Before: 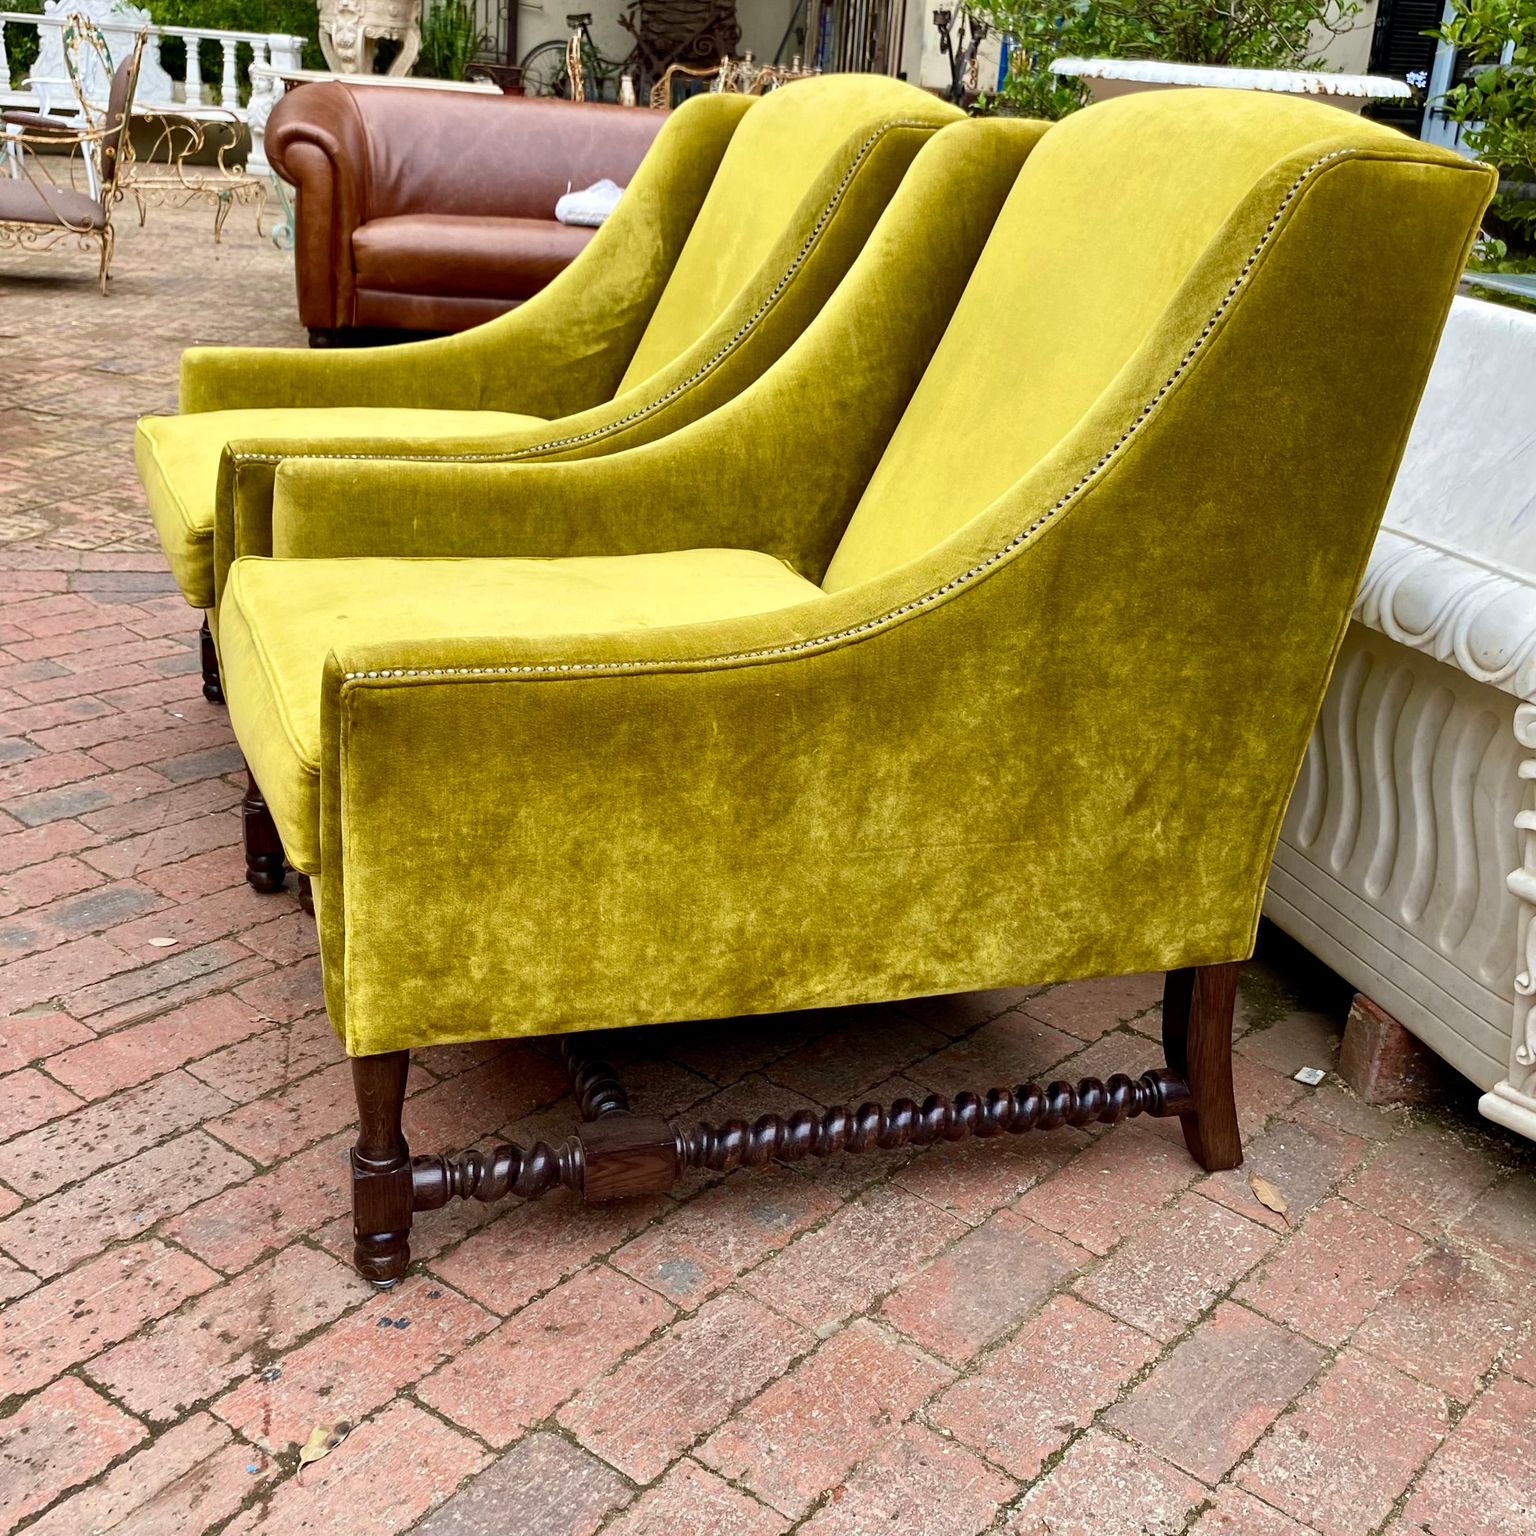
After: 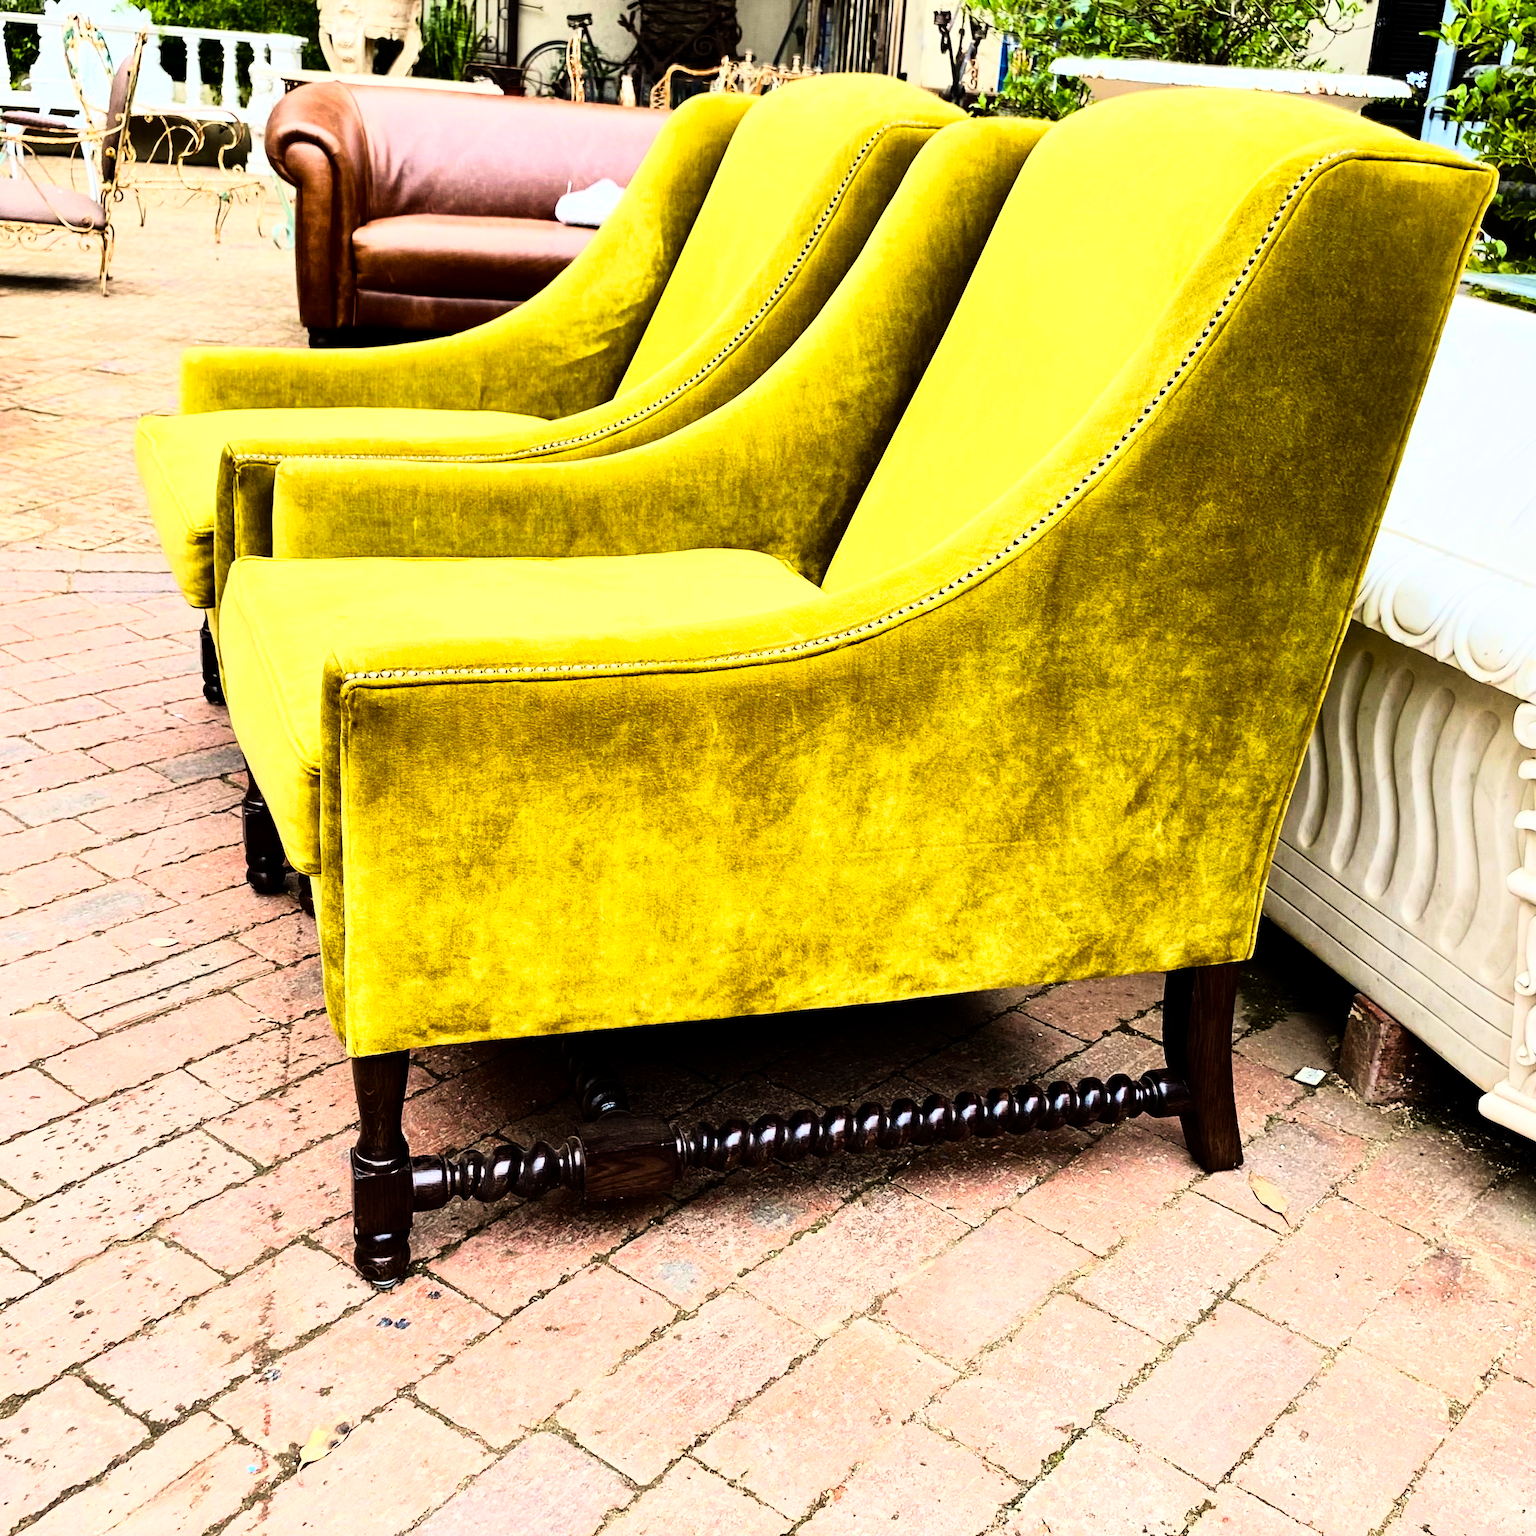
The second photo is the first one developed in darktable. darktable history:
color balance: contrast 8.5%, output saturation 105%
rgb curve: curves: ch0 [(0, 0) (0.21, 0.15) (0.24, 0.21) (0.5, 0.75) (0.75, 0.96) (0.89, 0.99) (1, 1)]; ch1 [(0, 0.02) (0.21, 0.13) (0.25, 0.2) (0.5, 0.67) (0.75, 0.9) (0.89, 0.97) (1, 1)]; ch2 [(0, 0.02) (0.21, 0.13) (0.25, 0.2) (0.5, 0.67) (0.75, 0.9) (0.89, 0.97) (1, 1)], compensate middle gray true
